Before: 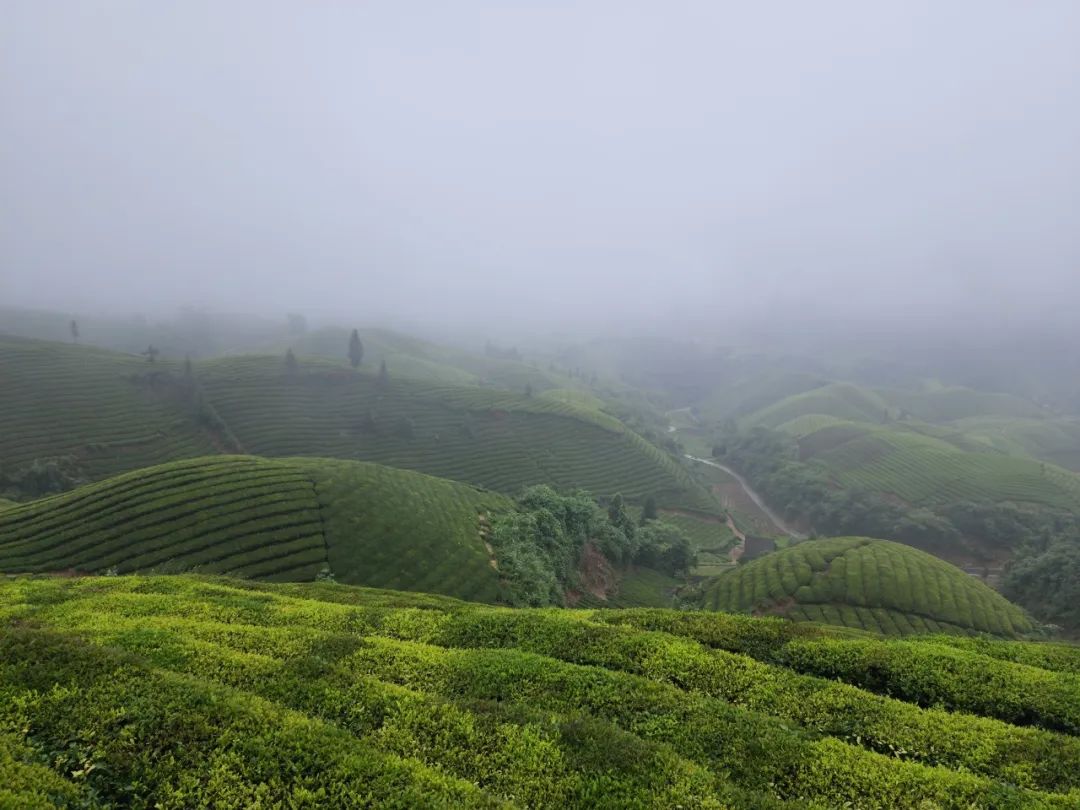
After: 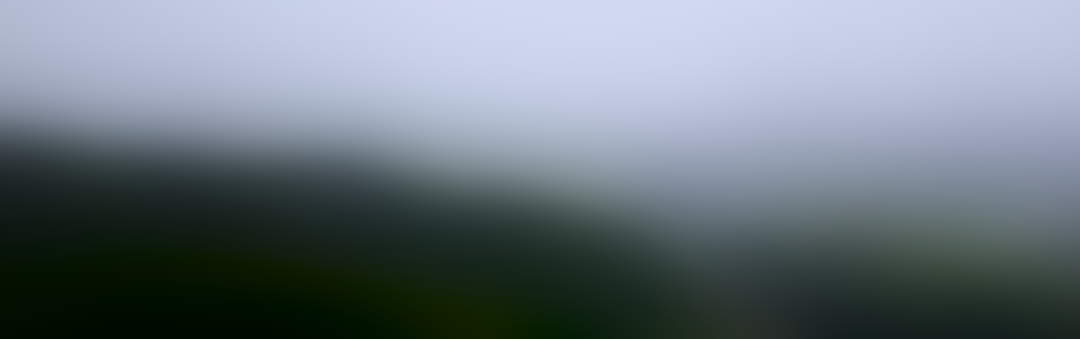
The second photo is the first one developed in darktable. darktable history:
crop and rotate: top 23.84%, bottom 34.294%
color balance rgb: perceptual saturation grading › global saturation 25%, perceptual brilliance grading › mid-tones 10%, perceptual brilliance grading › shadows 15%, global vibrance 20%
lowpass: radius 31.92, contrast 1.72, brightness -0.98, saturation 0.94
